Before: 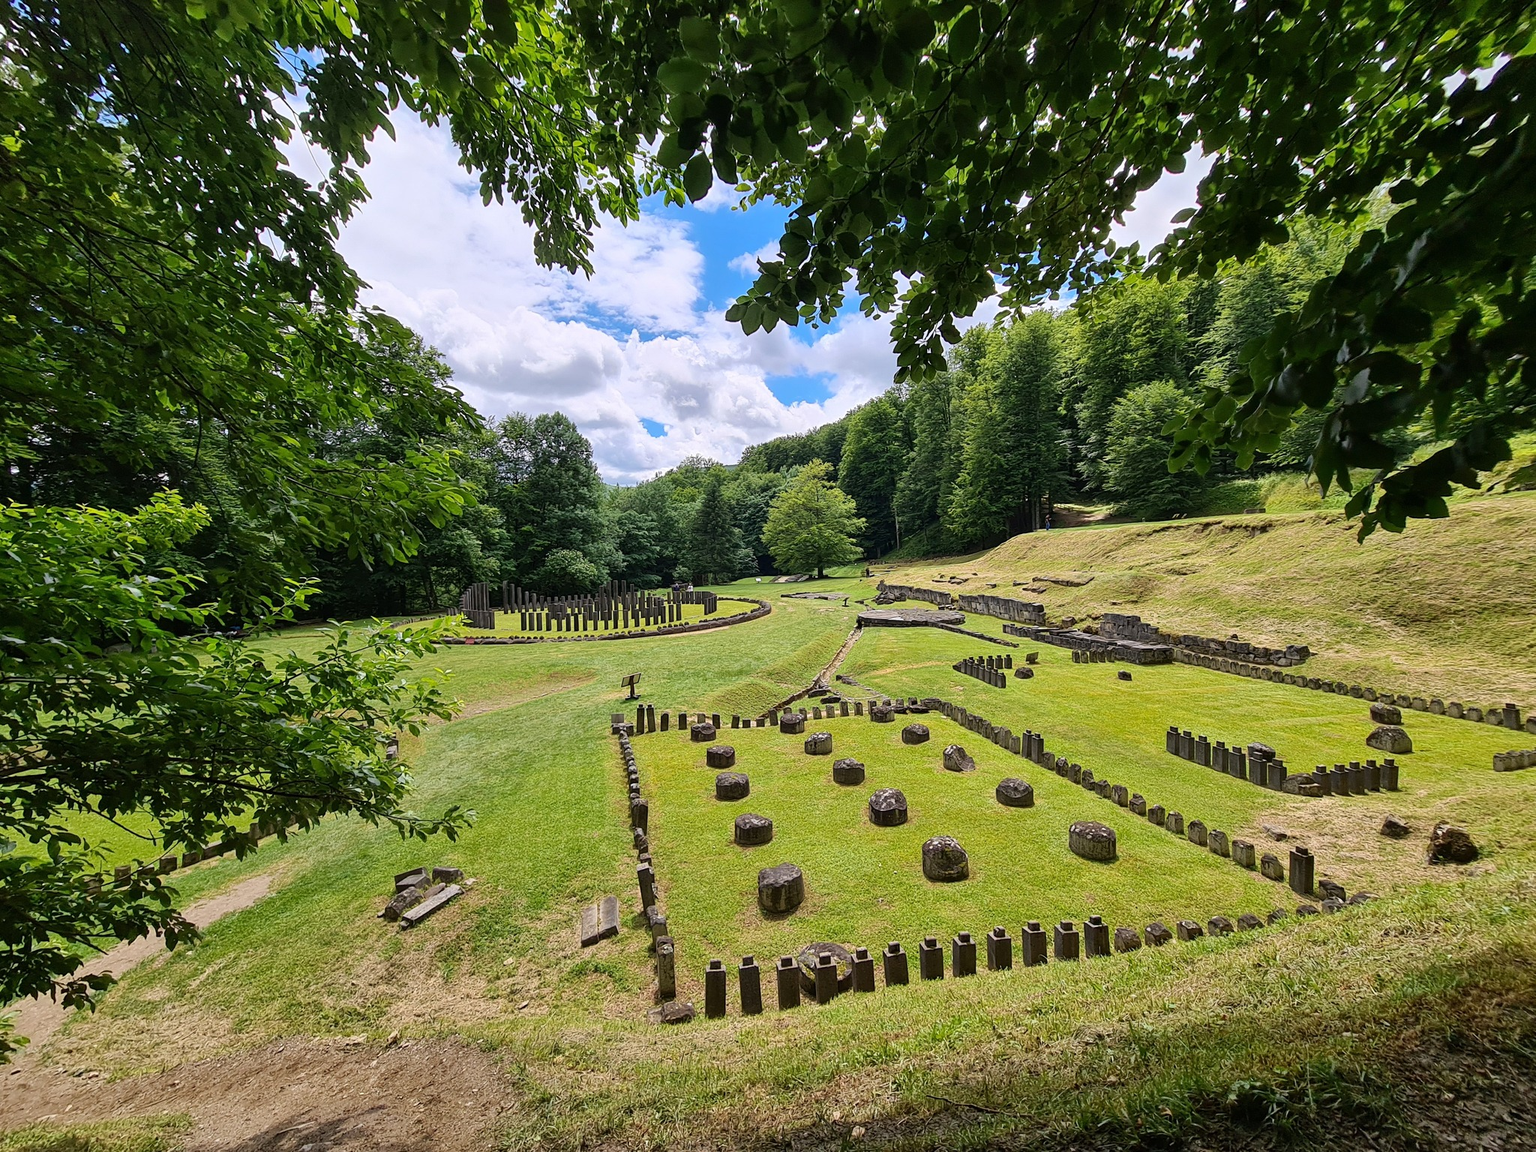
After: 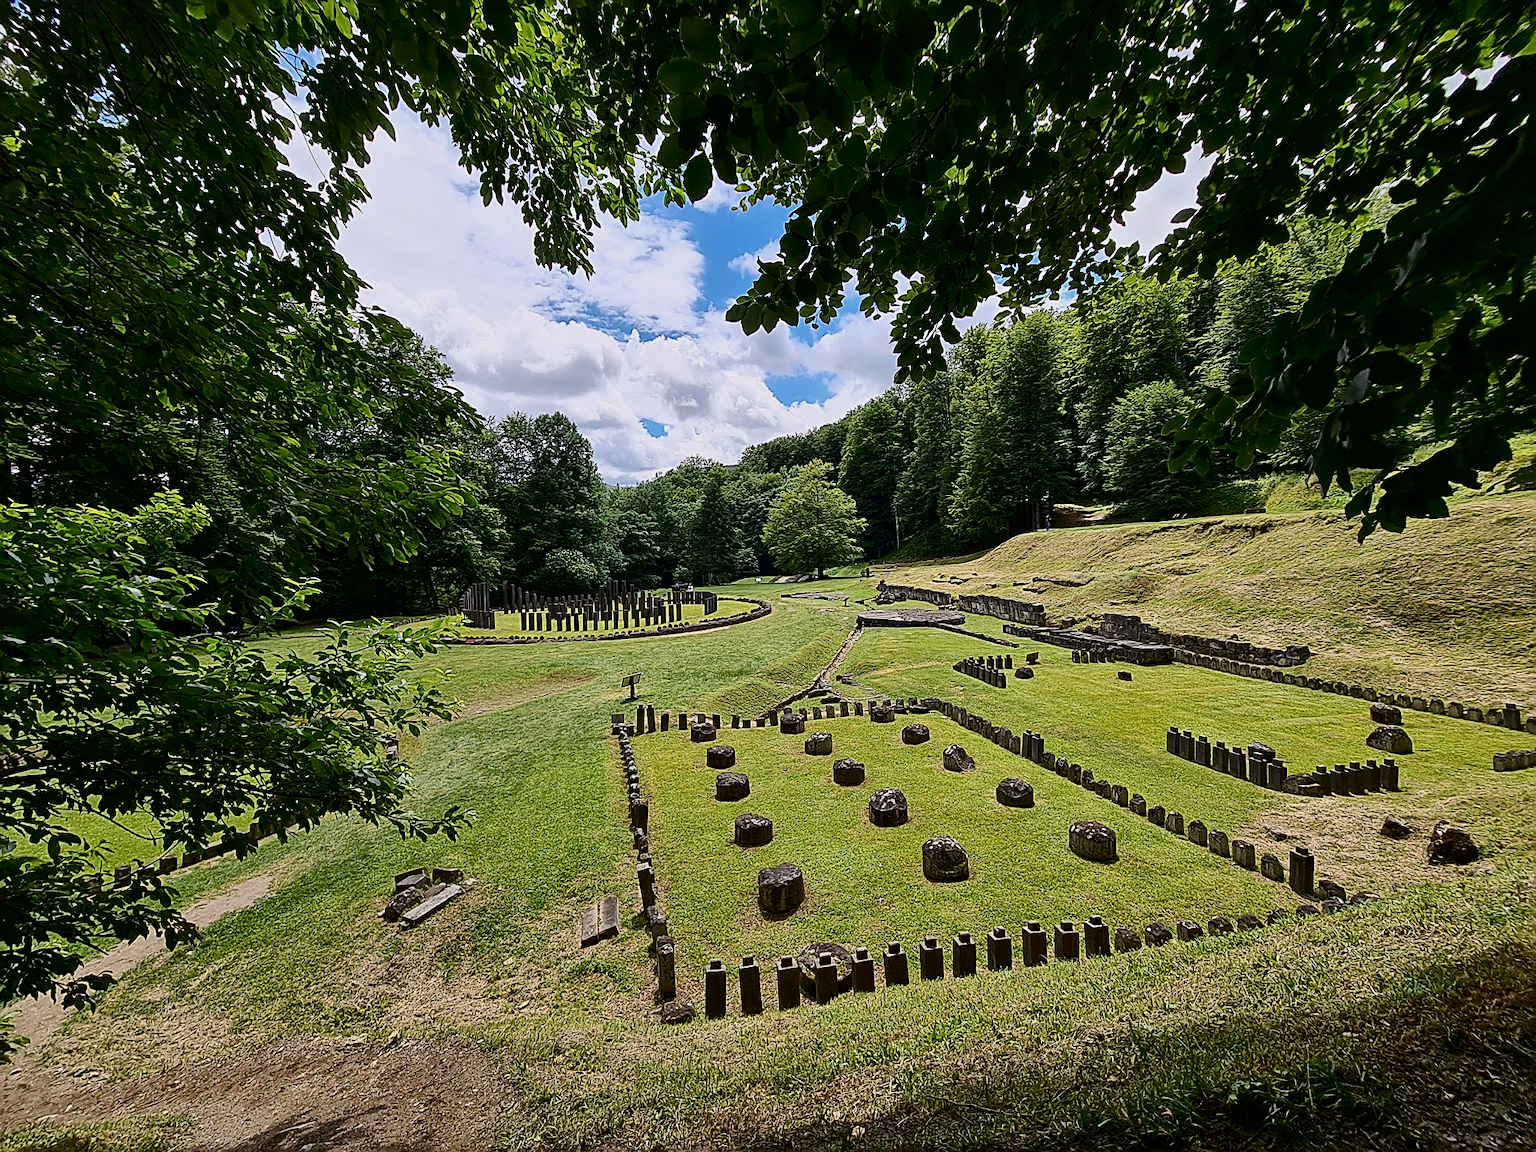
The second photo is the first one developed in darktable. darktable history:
contrast brightness saturation: contrast 0.285
exposure: exposure -0.592 EV, compensate exposure bias true, compensate highlight preservation false
sharpen: amount 0.737
